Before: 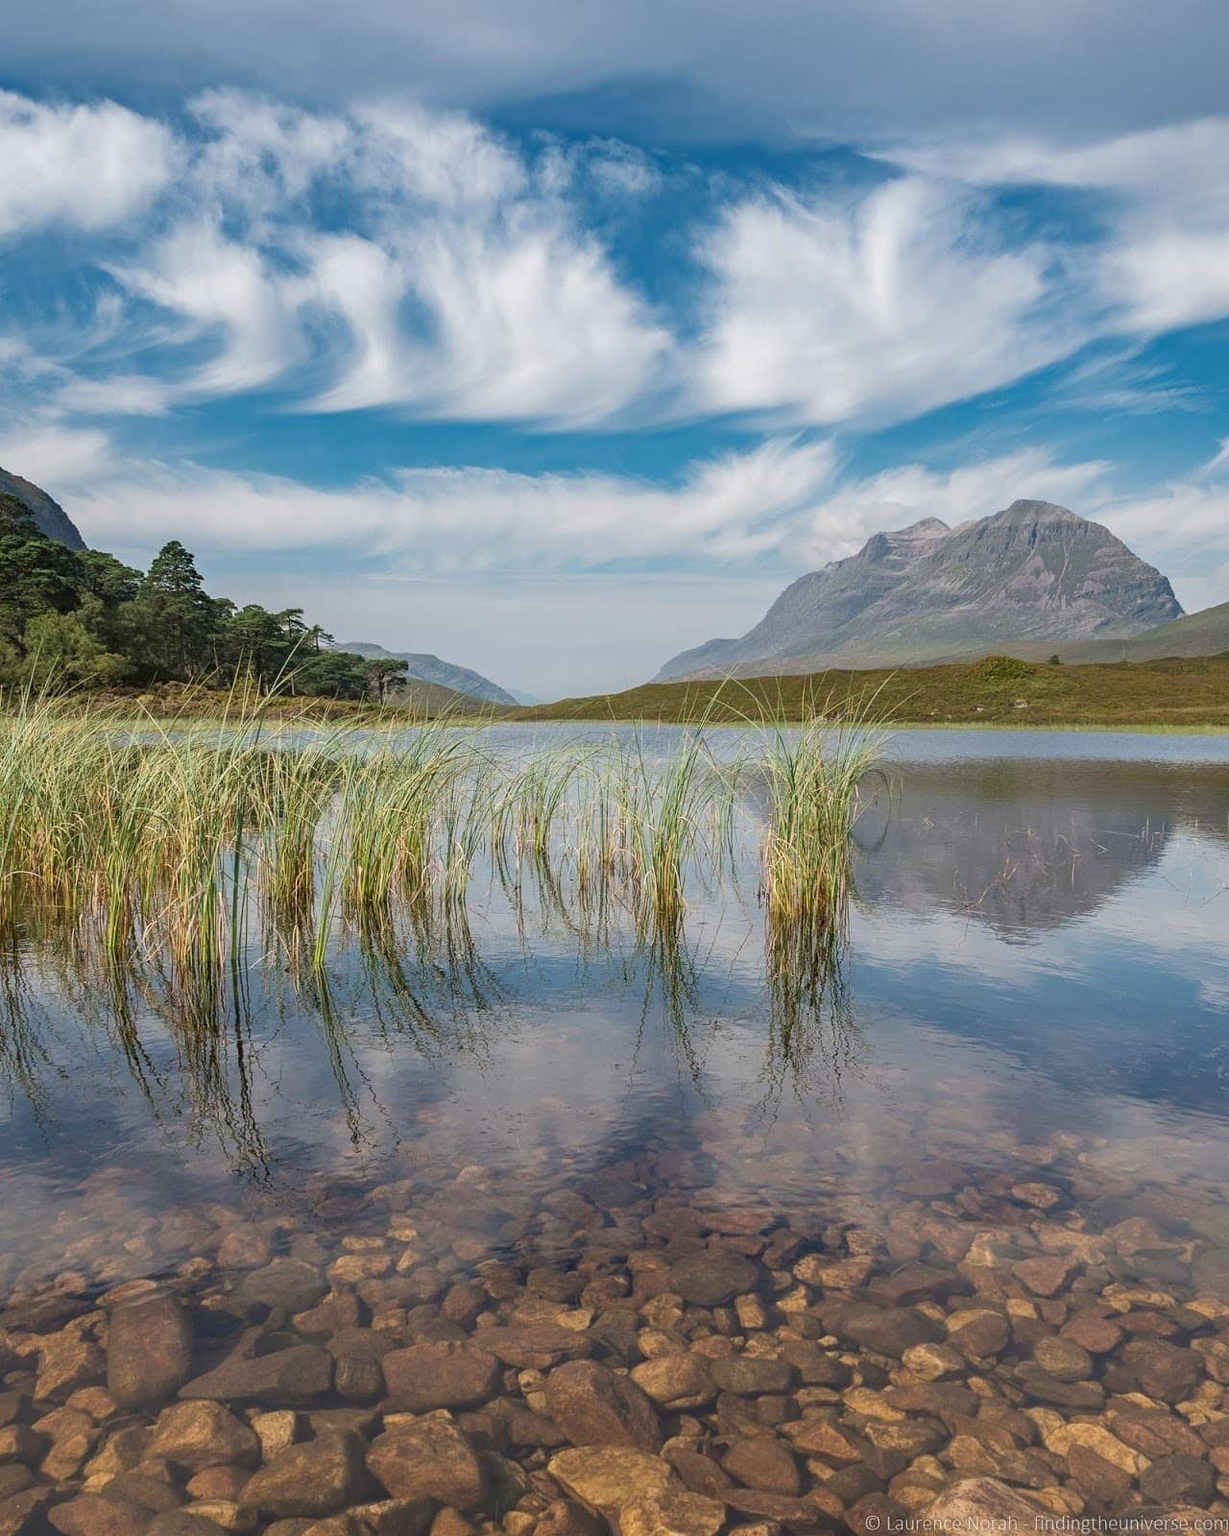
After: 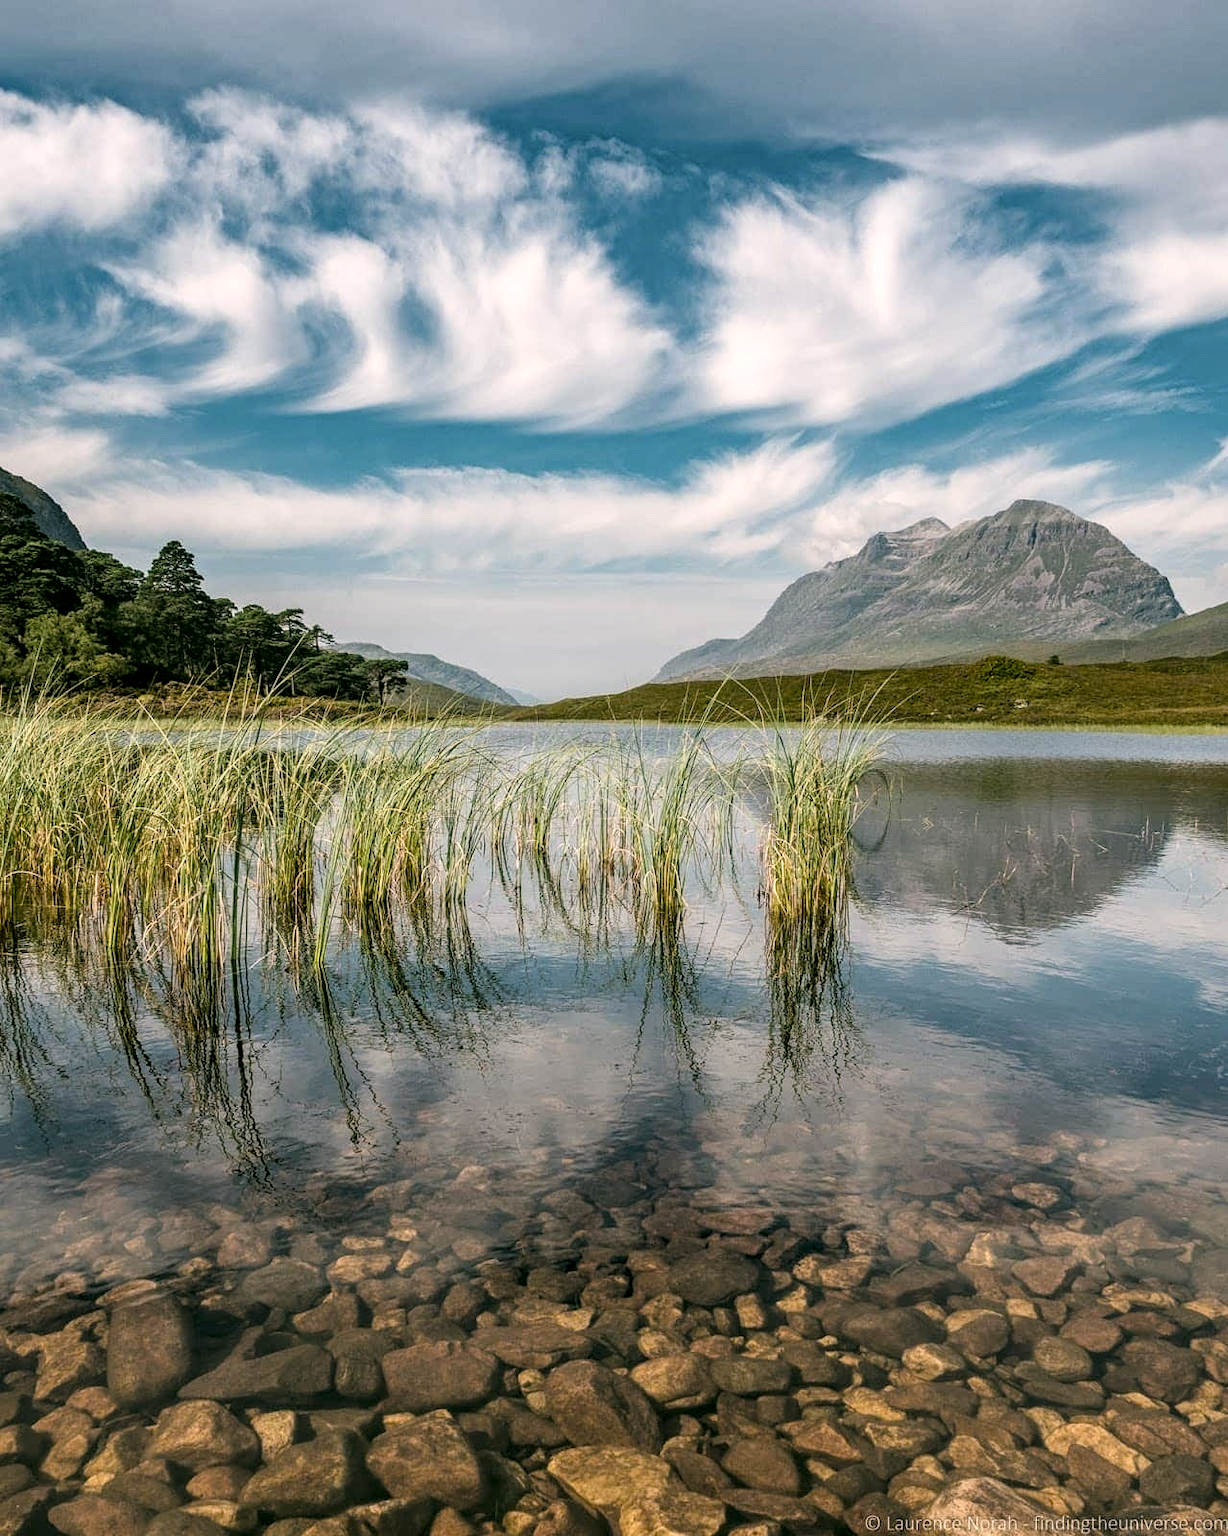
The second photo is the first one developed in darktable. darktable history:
color balance rgb: shadows lift › chroma 3.789%, shadows lift › hue 88.16°, perceptual saturation grading › global saturation 29.915%
contrast brightness saturation: contrast 0.055, brightness -0.009, saturation -0.215
filmic rgb: black relative exposure -8.74 EV, white relative exposure 2.71 EV, target black luminance 0%, hardness 6.27, latitude 76.57%, contrast 1.327, shadows ↔ highlights balance -0.343%
exposure: compensate highlight preservation false
color correction: highlights a* 4.47, highlights b* 4.92, shadows a* -7.54, shadows b* 4.64
local contrast: on, module defaults
